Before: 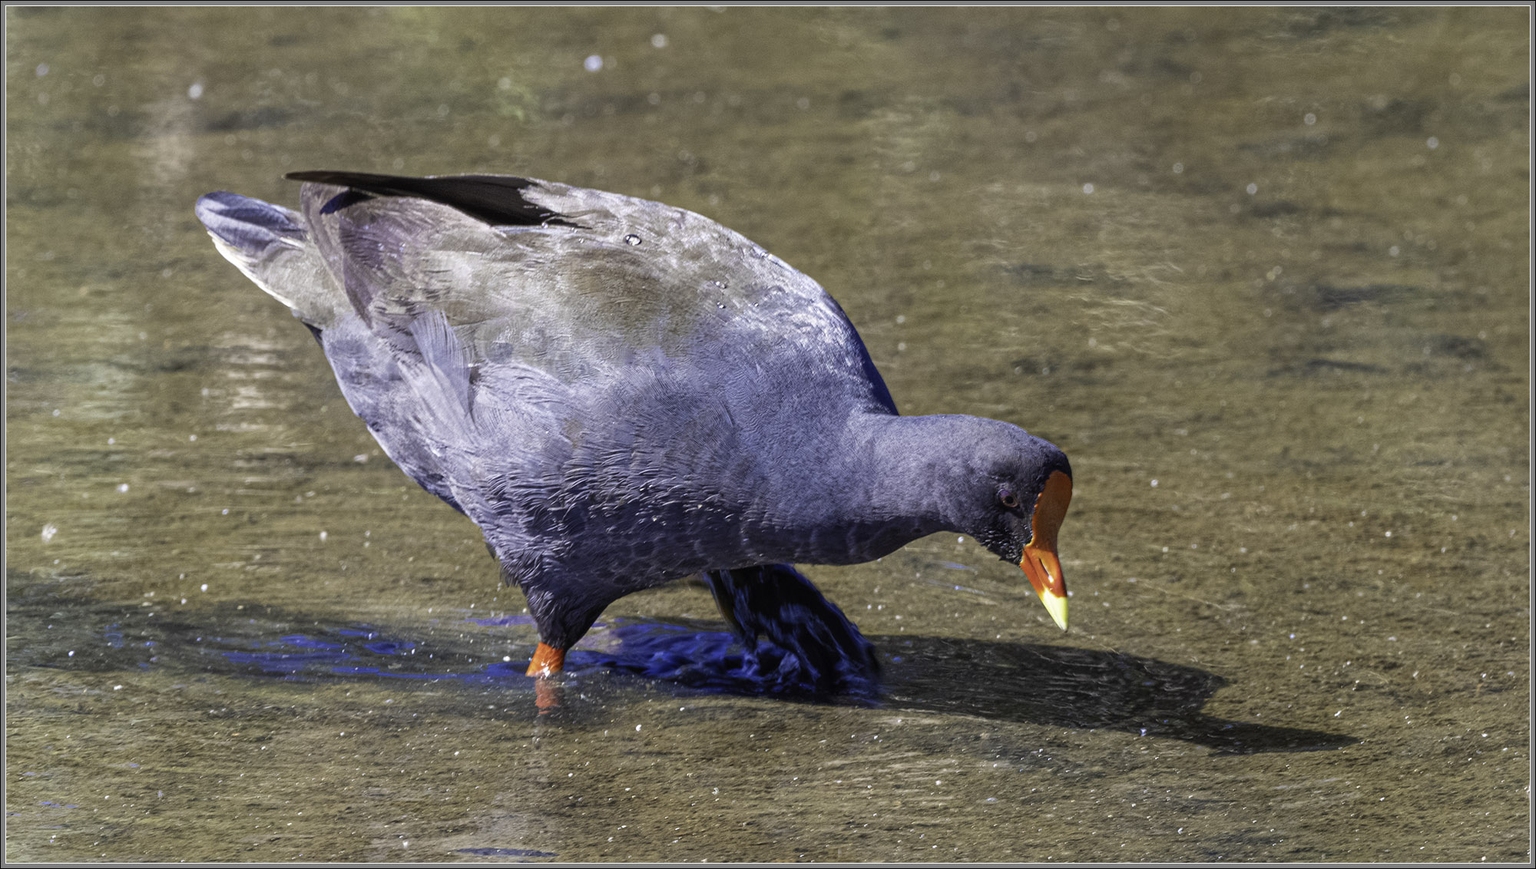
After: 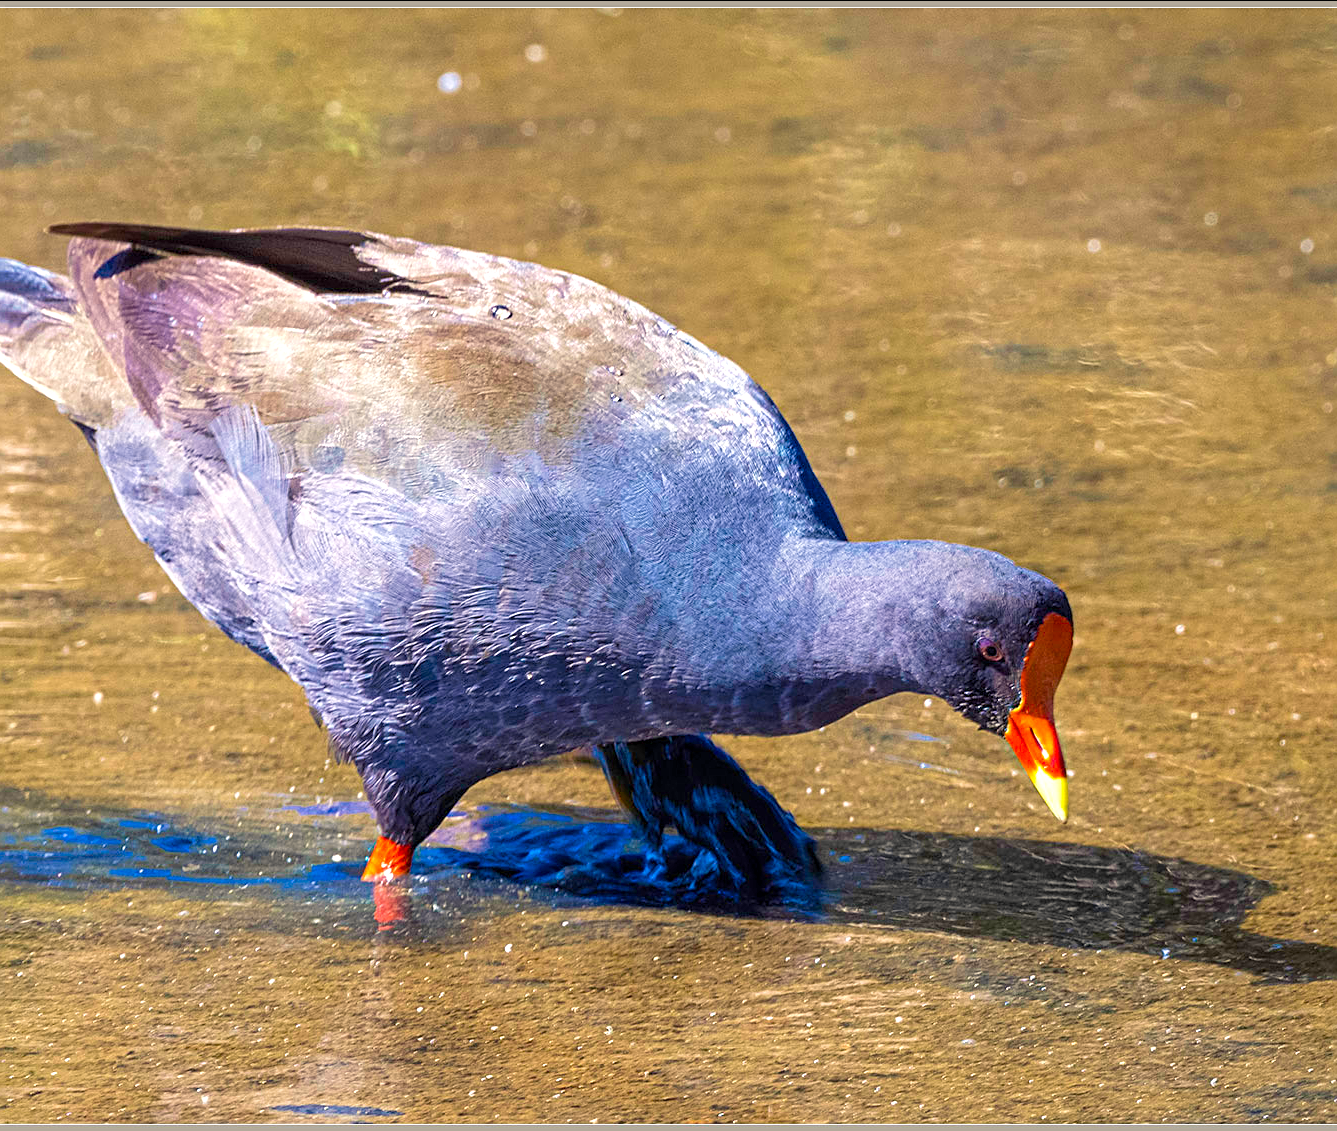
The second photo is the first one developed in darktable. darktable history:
color balance rgb: highlights gain › chroma 3.064%, highlights gain › hue 76.57°, perceptual saturation grading › global saturation 29.513%, global vibrance 20%
crop and rotate: left 16.184%, right 16.962%
sharpen: on, module defaults
velvia: on, module defaults
exposure: black level correction 0.001, exposure 0.5 EV, compensate exposure bias true, compensate highlight preservation false
